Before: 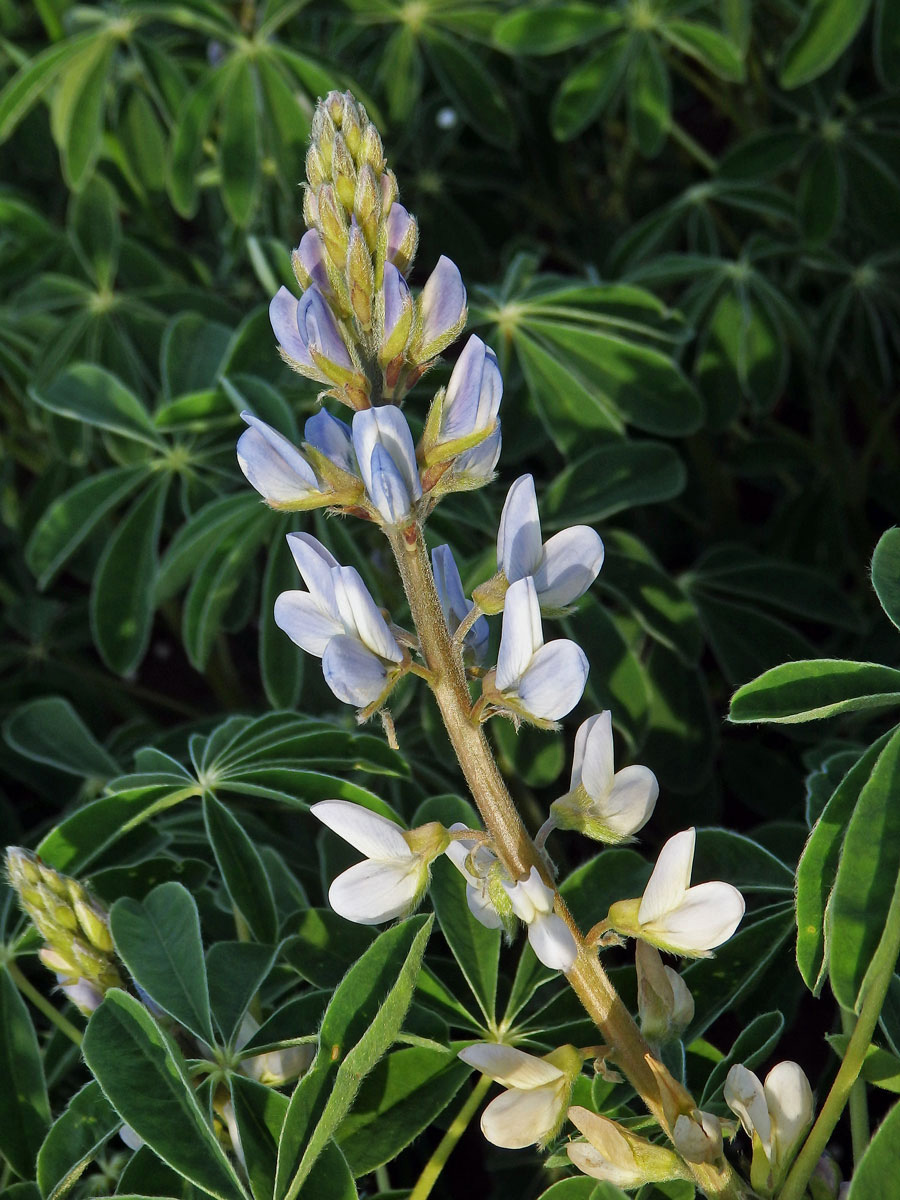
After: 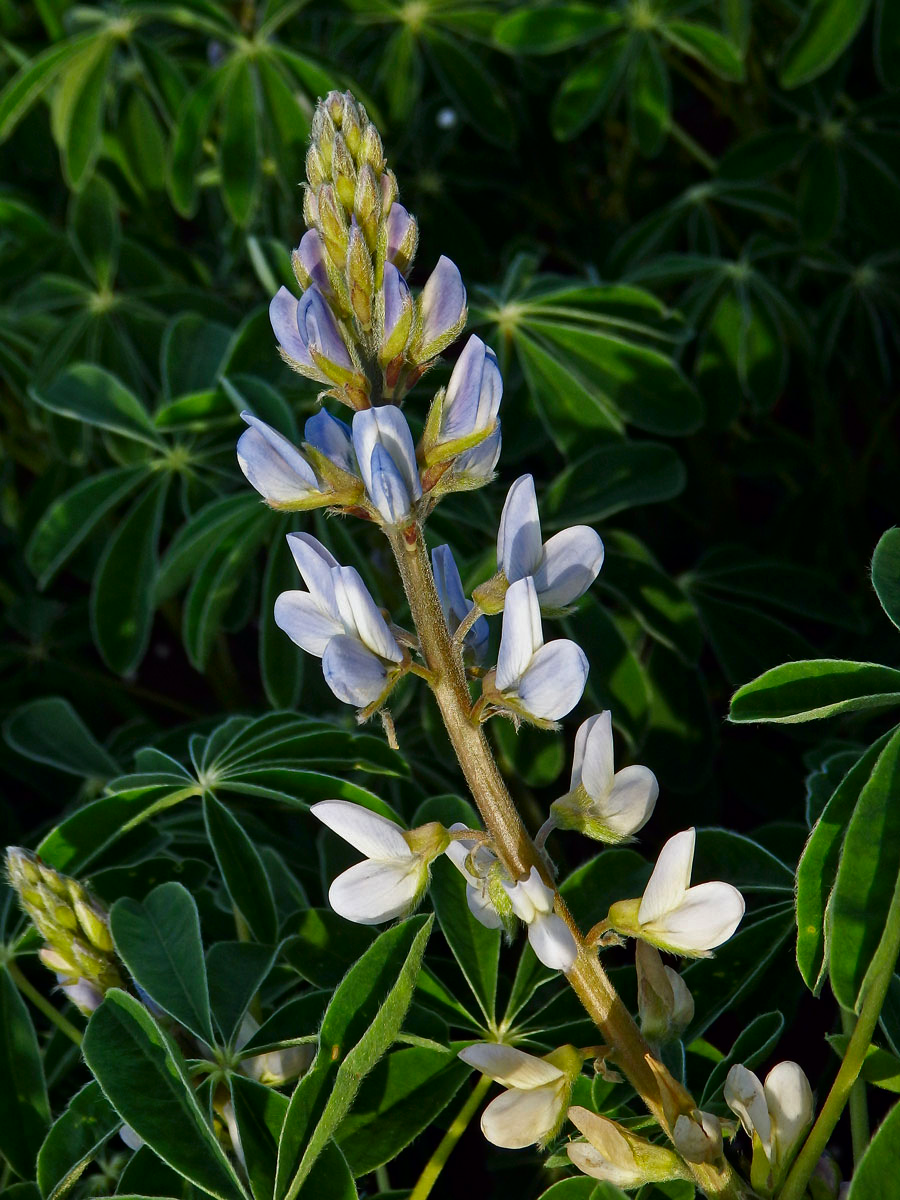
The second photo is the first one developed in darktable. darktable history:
contrast brightness saturation: contrast 0.067, brightness -0.145, saturation 0.119
